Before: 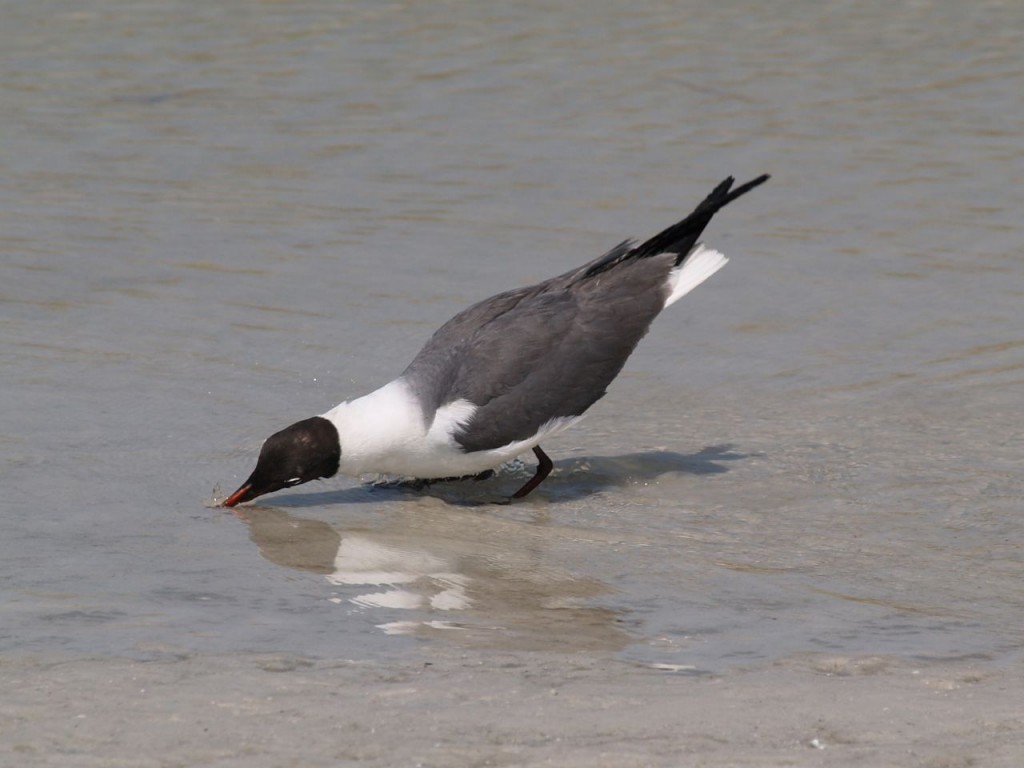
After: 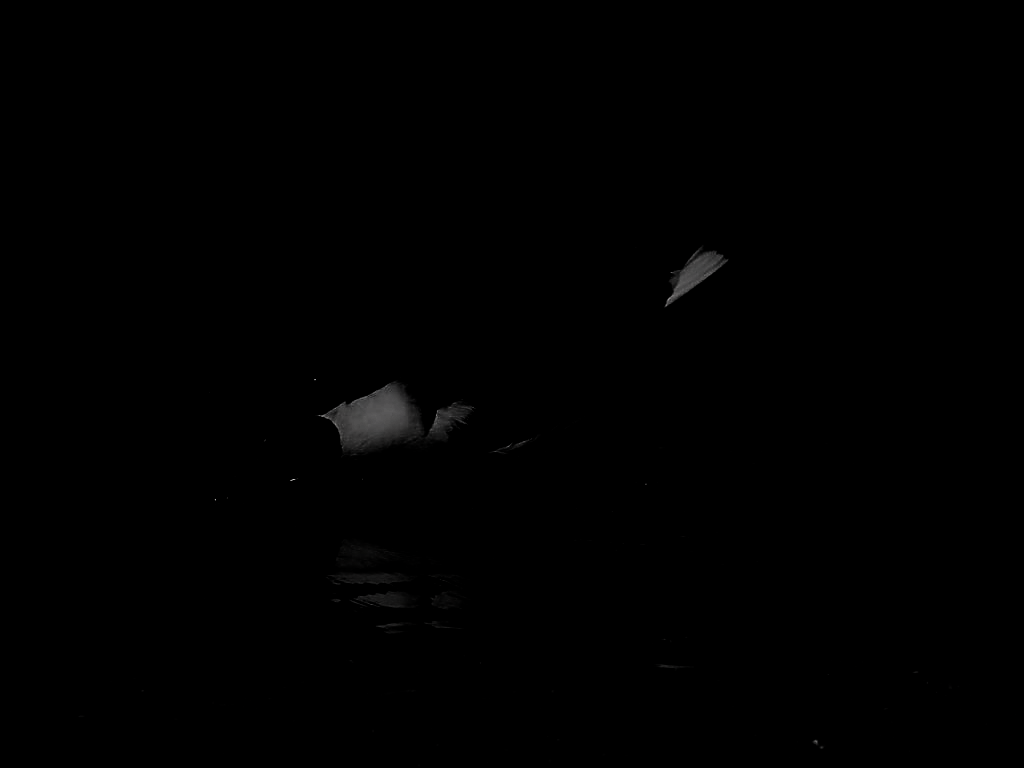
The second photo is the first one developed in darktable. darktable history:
filmic rgb: black relative exposure -5 EV, white relative exposure 3.5 EV, hardness 3.19, contrast 1.3, highlights saturation mix -50%
sharpen: on, module defaults
levels: levels [0.721, 0.937, 0.997]
rgb levels: levels [[0.01, 0.419, 0.839], [0, 0.5, 1], [0, 0.5, 1]]
